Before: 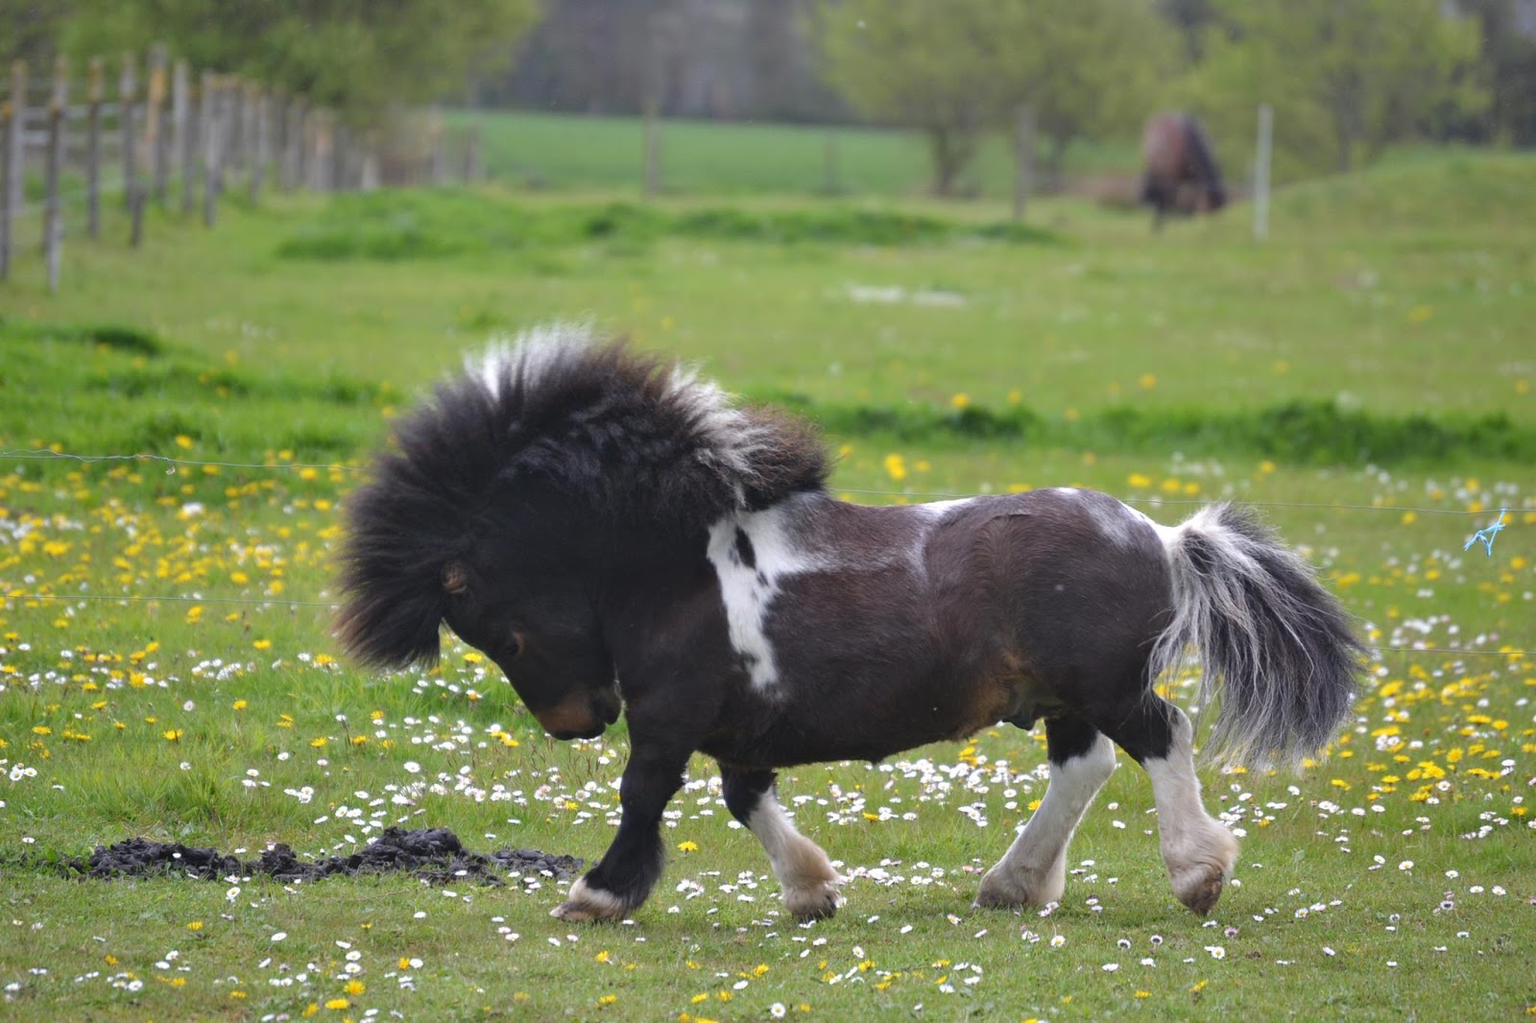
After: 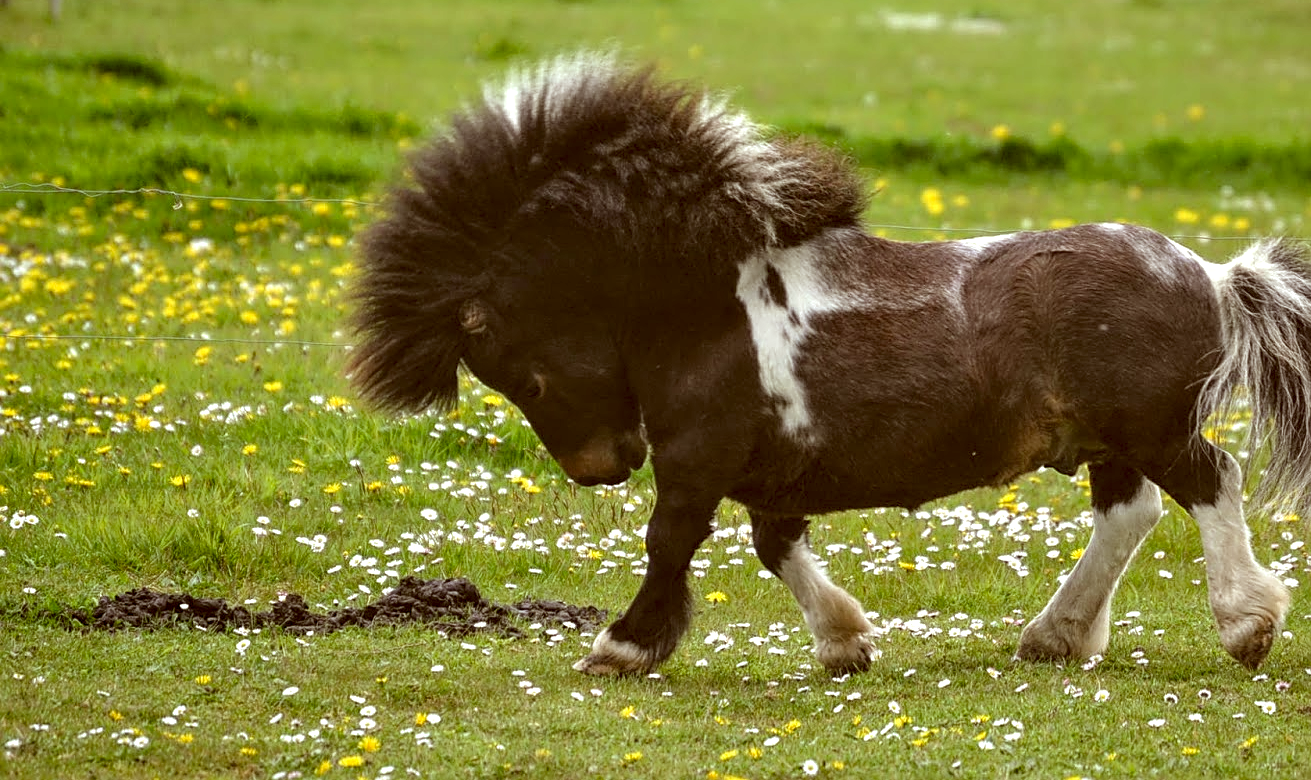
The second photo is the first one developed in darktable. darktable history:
color correction: highlights a* -5.32, highlights b* 9.79, shadows a* 9.63, shadows b* 24.62
local contrast: highlights 106%, shadows 98%, detail 199%, midtone range 0.2
sharpen: on, module defaults
crop: top 26.753%, right 18.025%
